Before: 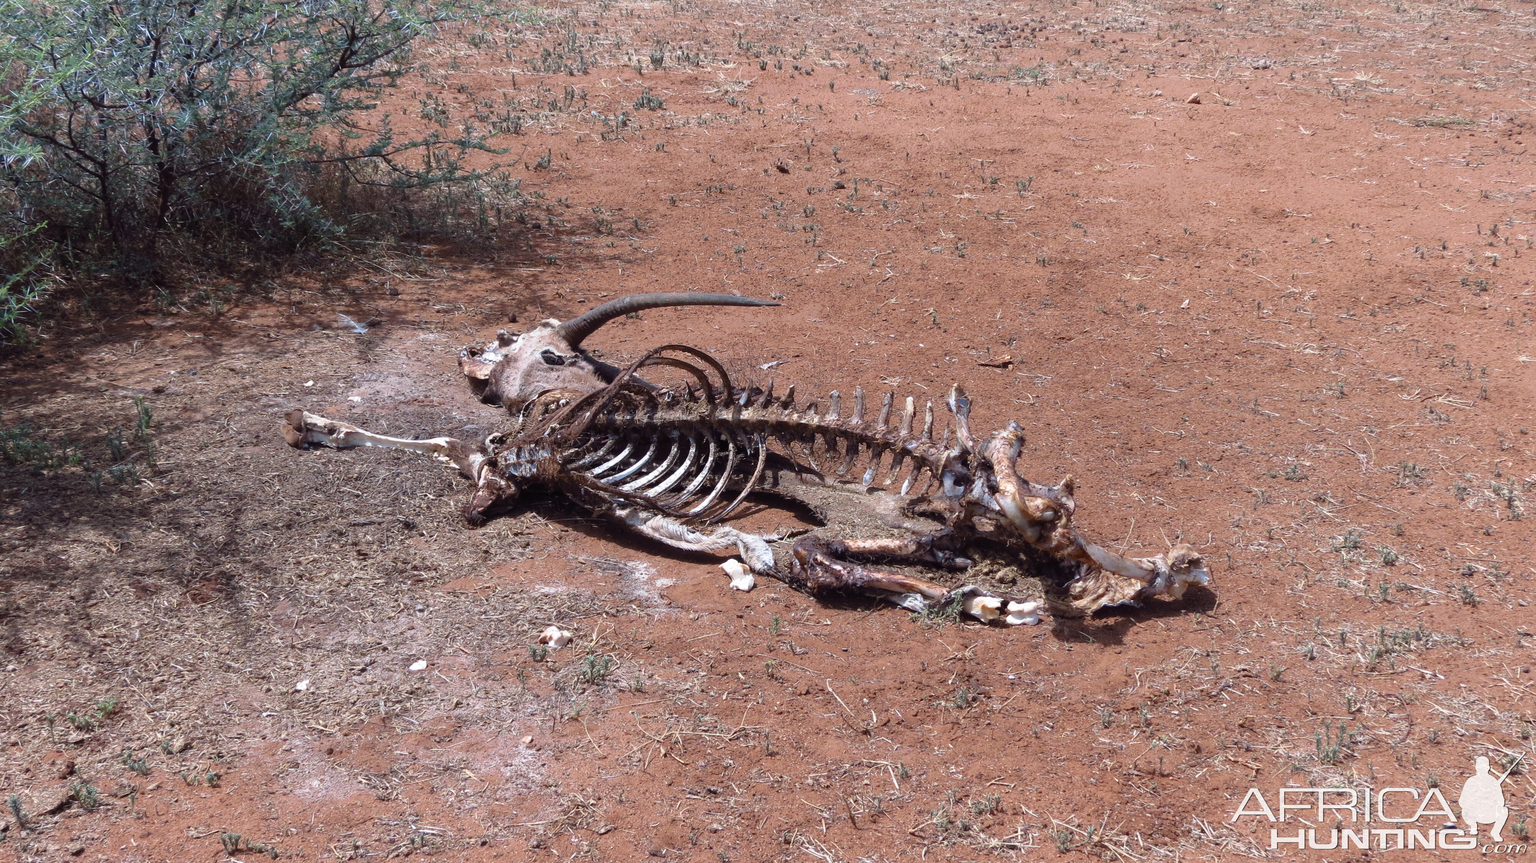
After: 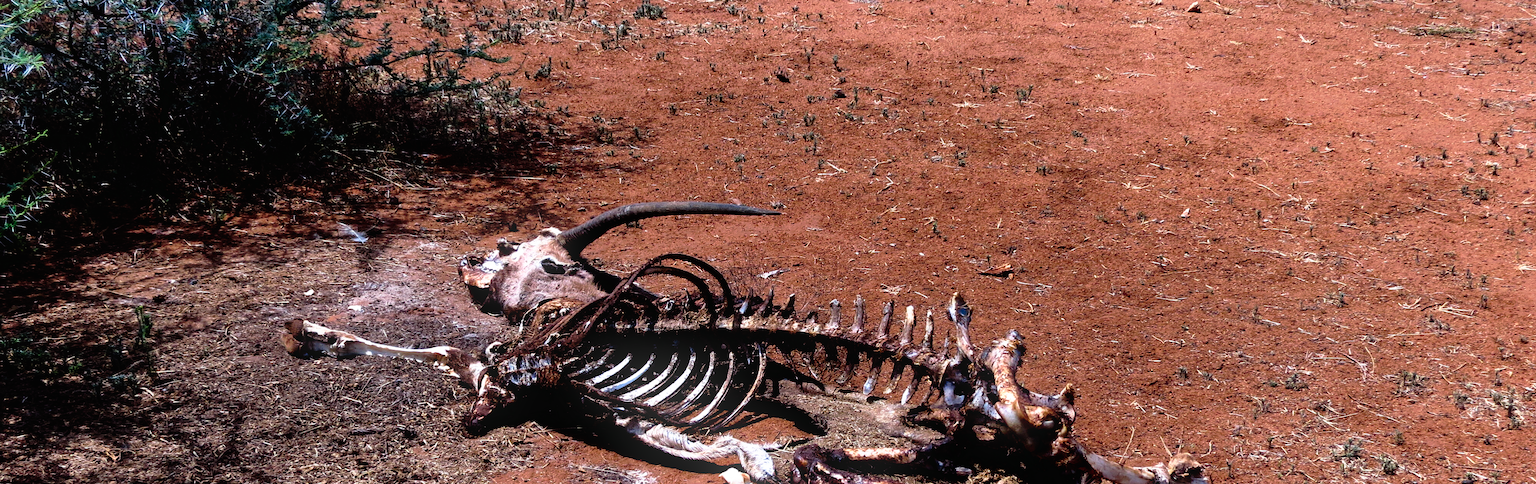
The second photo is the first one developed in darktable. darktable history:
shadows and highlights: shadows 37.27, highlights -28.18, soften with gaussian
crop and rotate: top 10.605%, bottom 33.274%
tone curve: curves: ch0 [(0, 0) (0.003, 0.008) (0.011, 0.008) (0.025, 0.008) (0.044, 0.008) (0.069, 0.006) (0.1, 0.006) (0.136, 0.006) (0.177, 0.008) (0.224, 0.012) (0.277, 0.026) (0.335, 0.083) (0.399, 0.165) (0.468, 0.292) (0.543, 0.416) (0.623, 0.535) (0.709, 0.692) (0.801, 0.853) (0.898, 0.981) (1, 1)], preserve colors none
bloom: size 13.65%, threshold 98.39%, strength 4.82%
